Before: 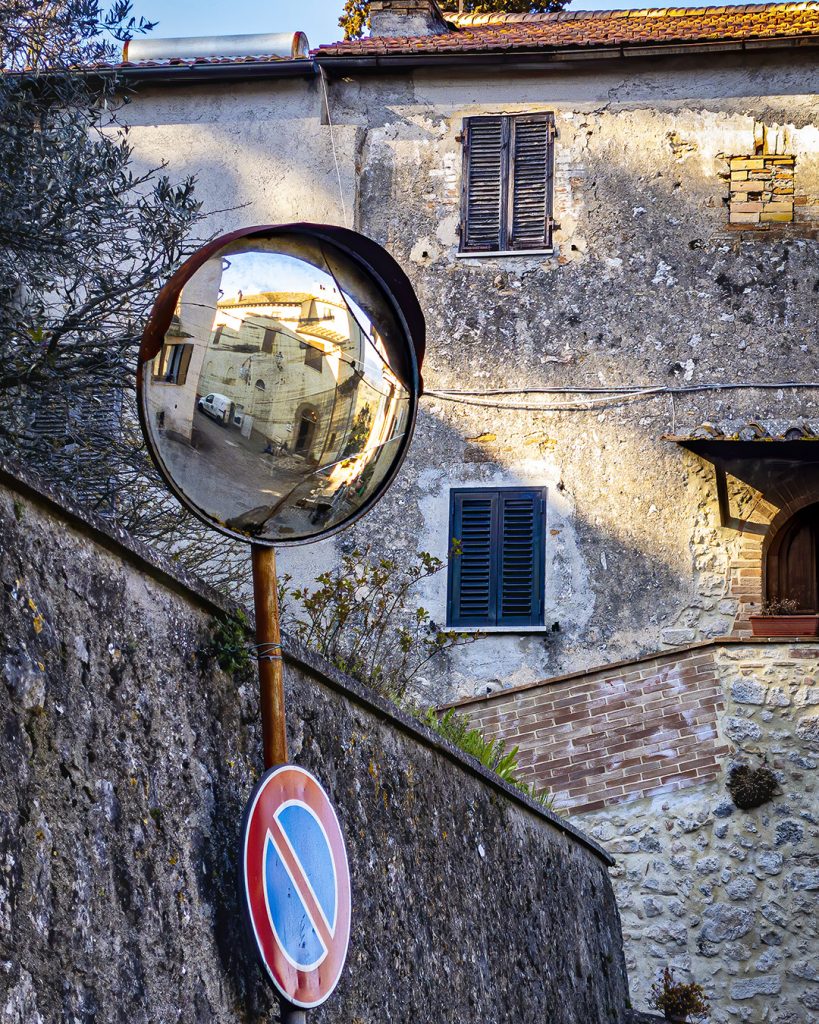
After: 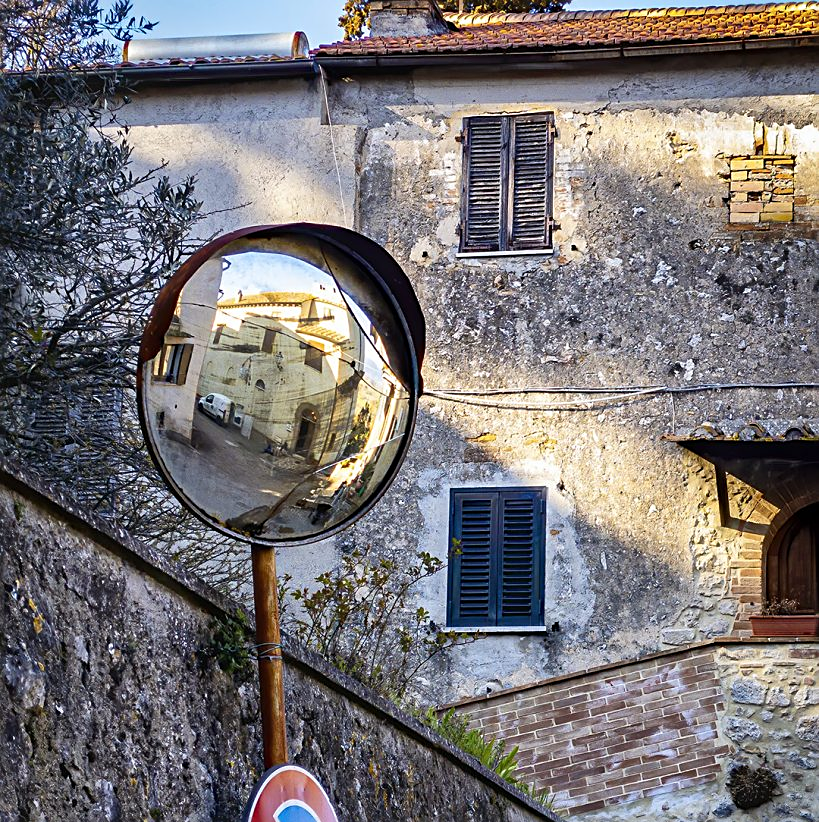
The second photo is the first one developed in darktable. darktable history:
sharpen: on, module defaults
color correction: highlights a* -0.182, highlights b* -0.124
contrast equalizer: y [[0.5 ×4, 0.483, 0.43], [0.5 ×6], [0.5 ×6], [0 ×6], [0 ×6]]
crop: bottom 19.644%
